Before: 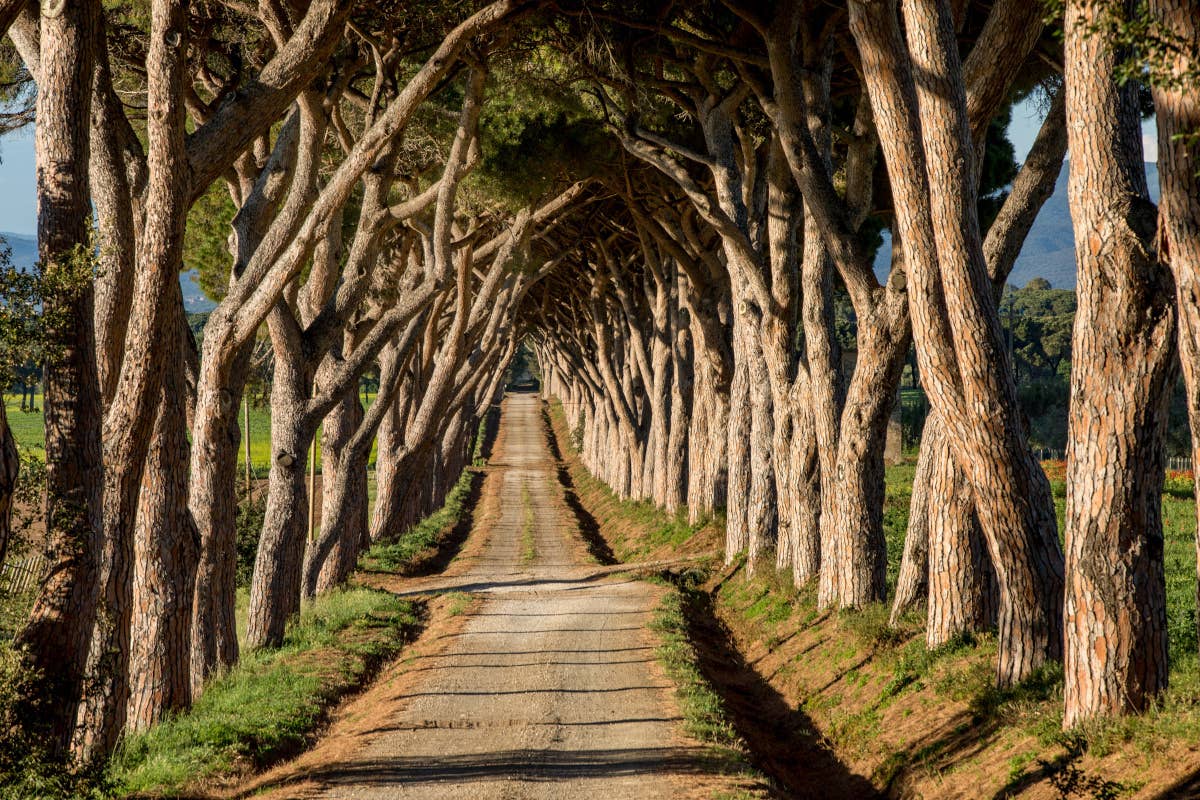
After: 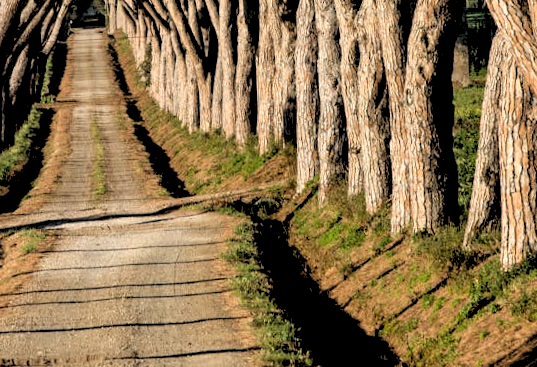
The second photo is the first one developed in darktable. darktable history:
rgb levels: levels [[0.034, 0.472, 0.904], [0, 0.5, 1], [0, 0.5, 1]]
rotate and perspective: rotation -2°, crop left 0.022, crop right 0.978, crop top 0.049, crop bottom 0.951
crop: left 35.976%, top 45.819%, right 18.162%, bottom 5.807%
